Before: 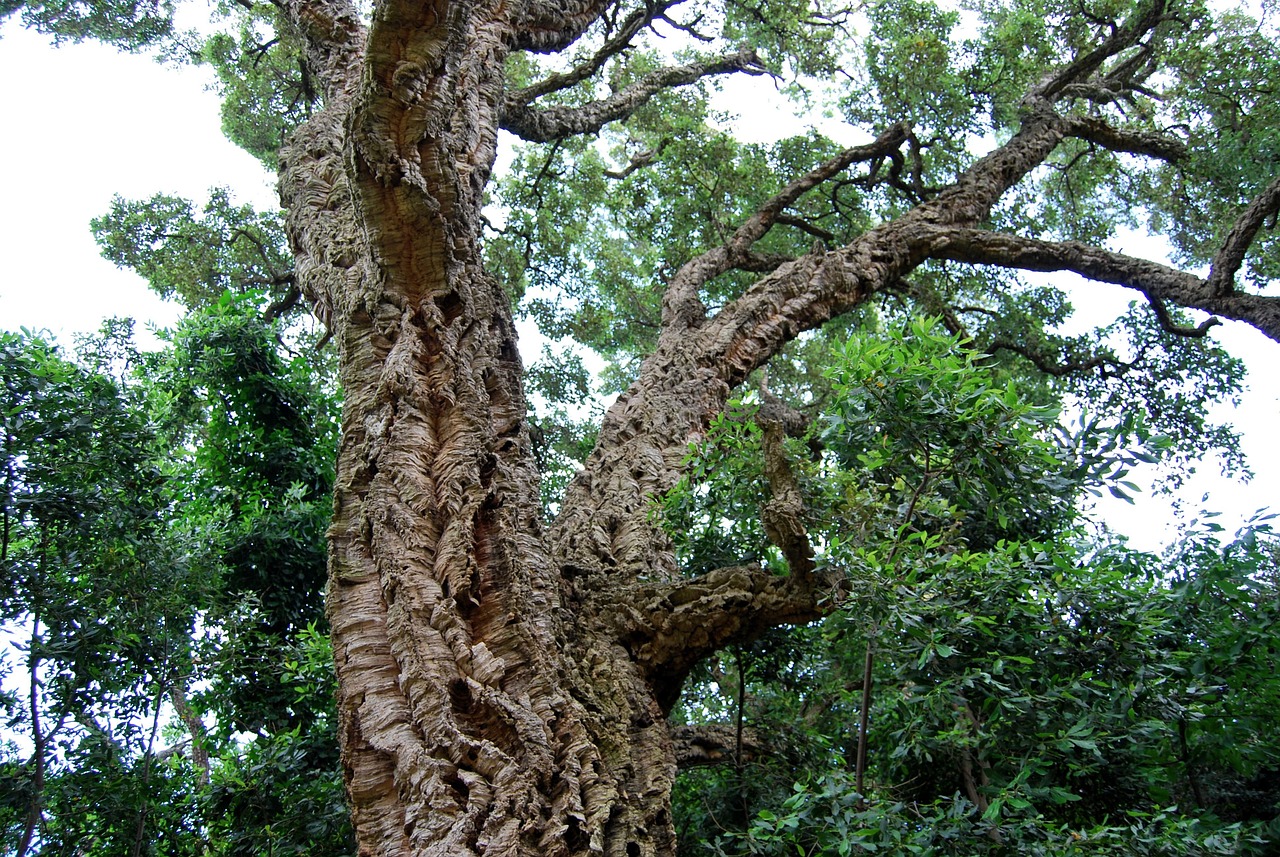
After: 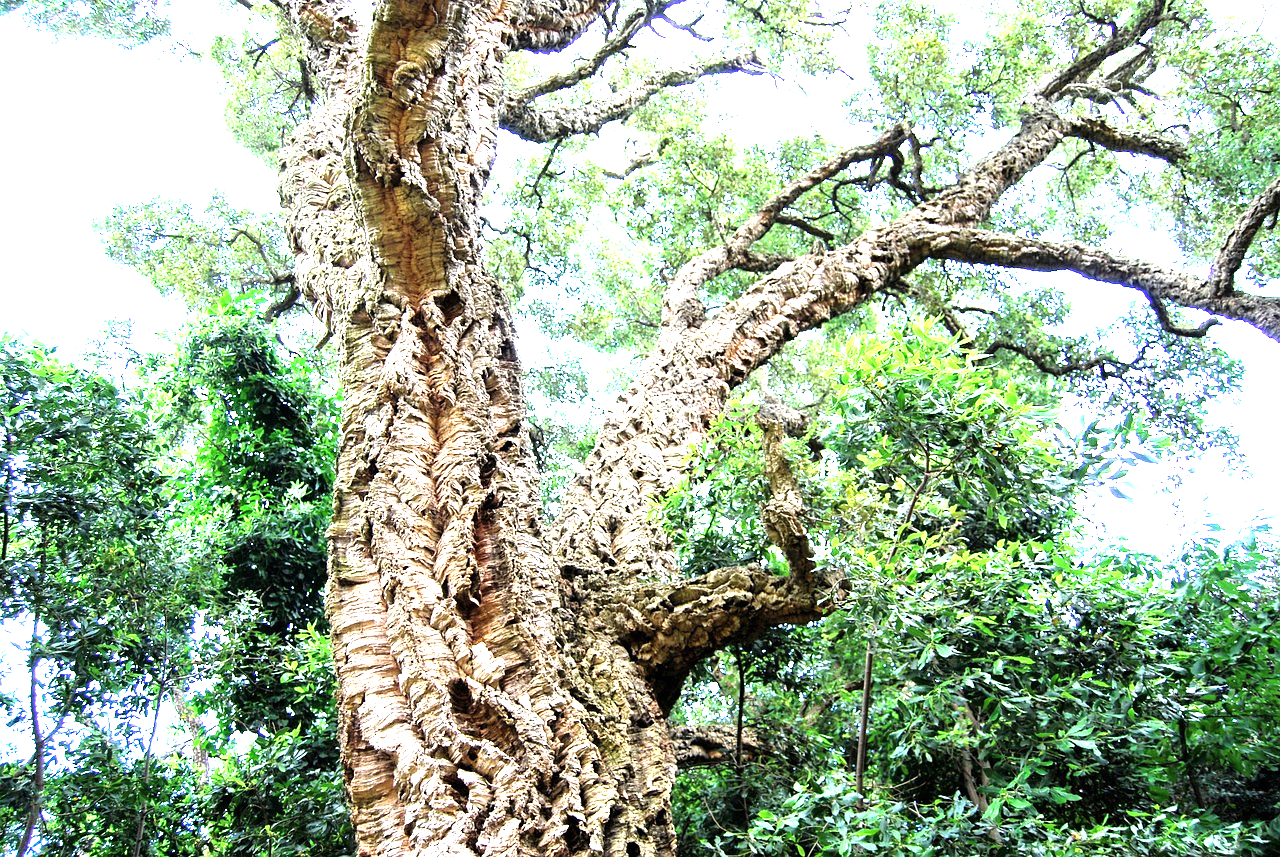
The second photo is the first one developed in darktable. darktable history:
exposure: black level correction 0, exposure 1.558 EV, compensate highlight preservation false
tone equalizer: -8 EV -1.1 EV, -7 EV -0.974 EV, -6 EV -0.896 EV, -5 EV -0.607 EV, -3 EV 0.574 EV, -2 EV 0.868 EV, -1 EV 0.986 EV, +0 EV 1.07 EV
